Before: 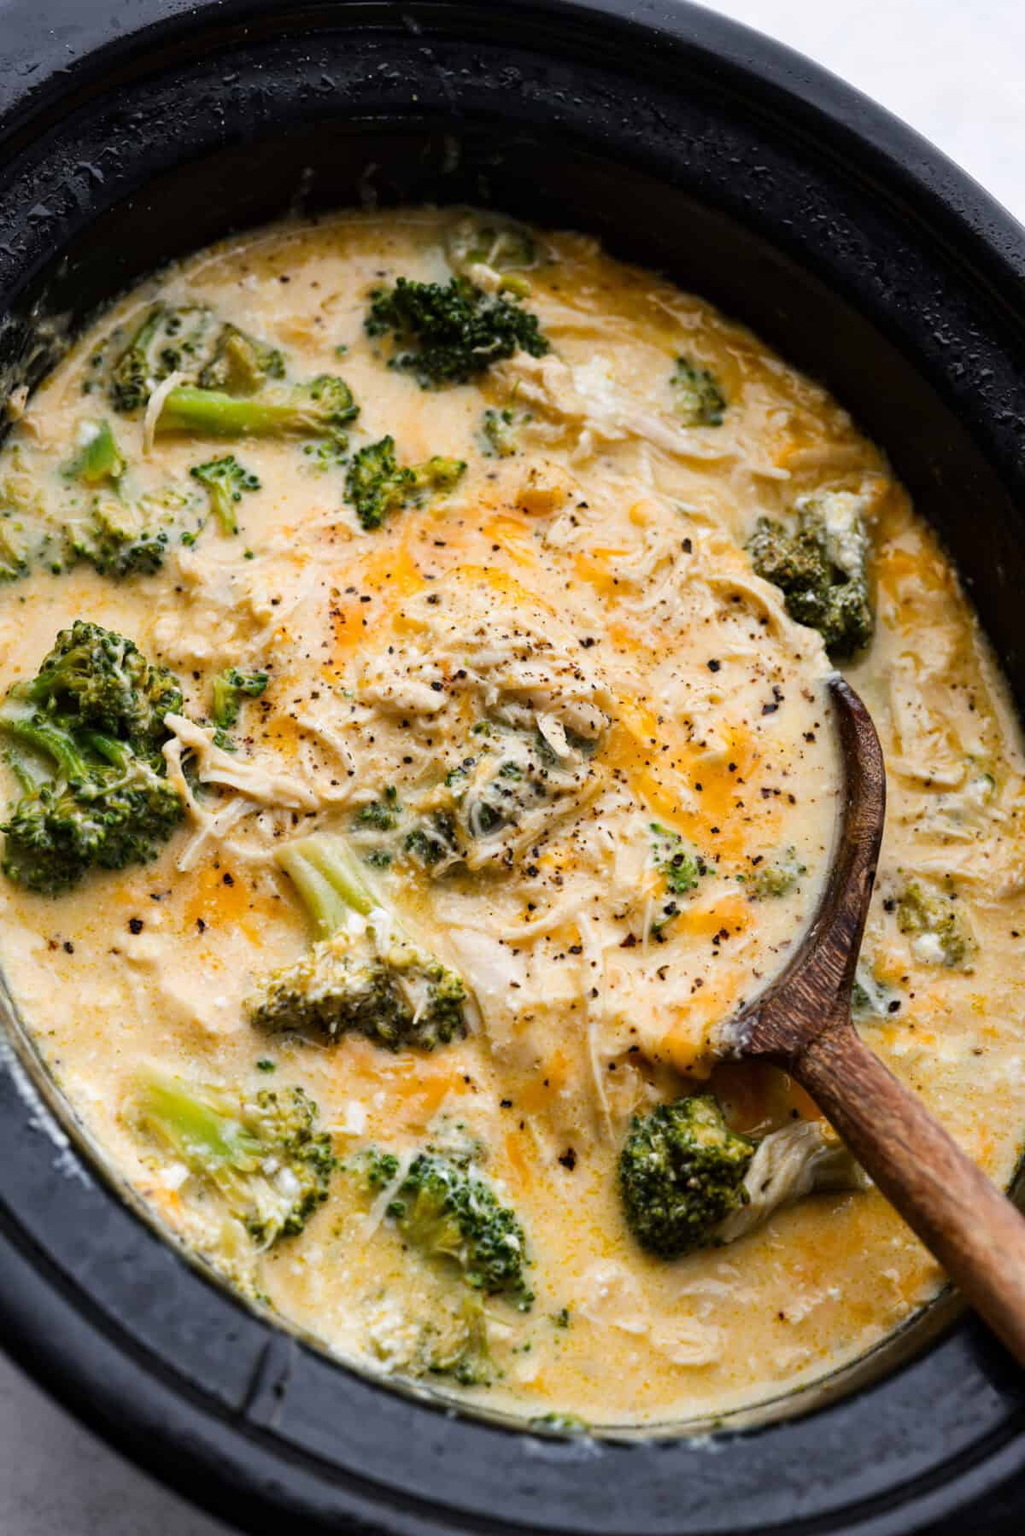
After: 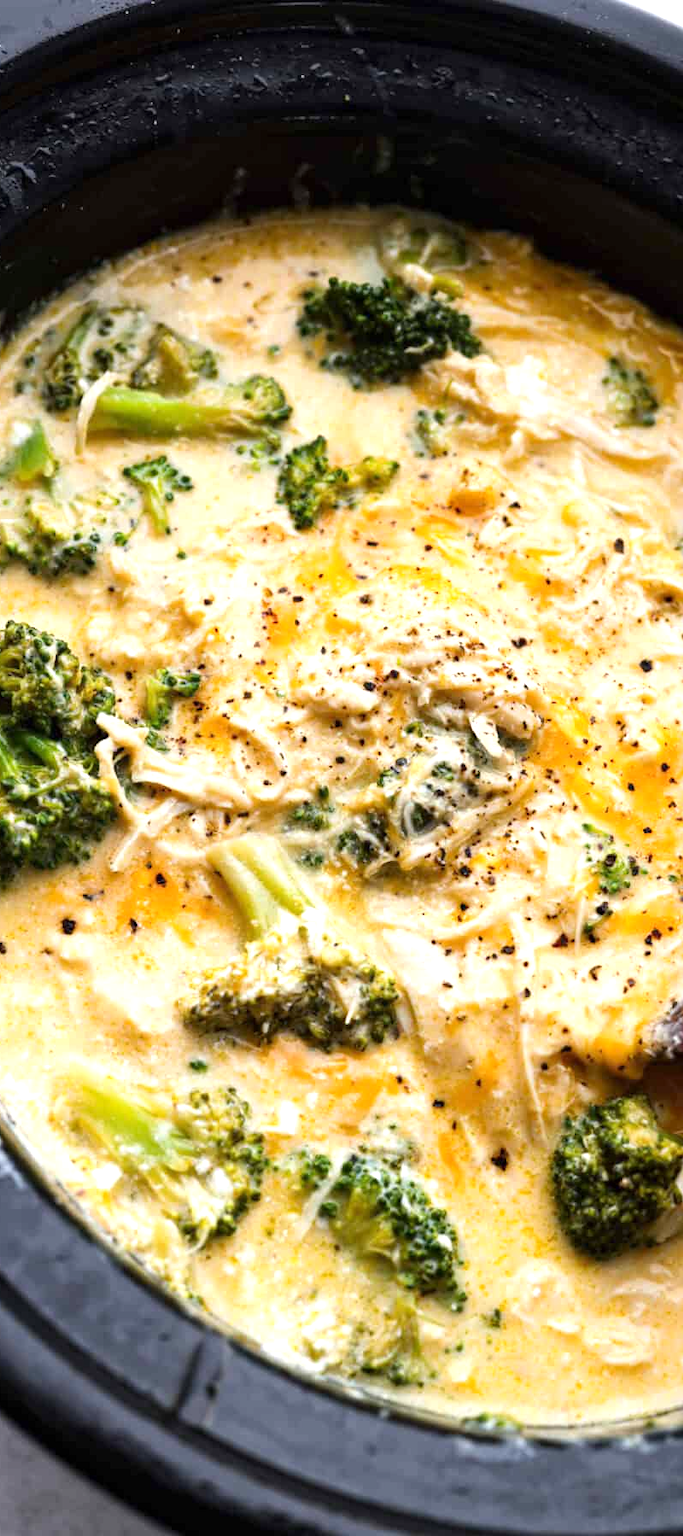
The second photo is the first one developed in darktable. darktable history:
crop and rotate: left 6.617%, right 26.717%
exposure: exposure 0.636 EV, compensate highlight preservation false
